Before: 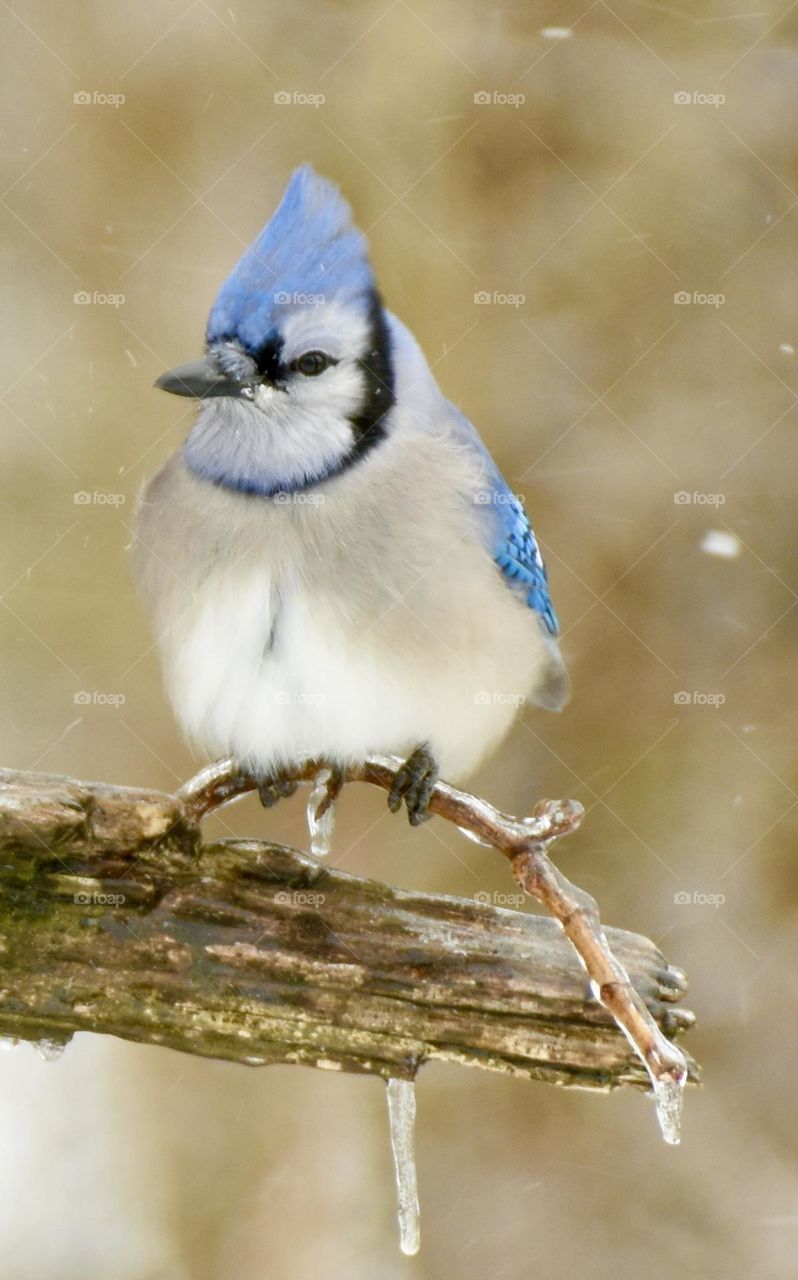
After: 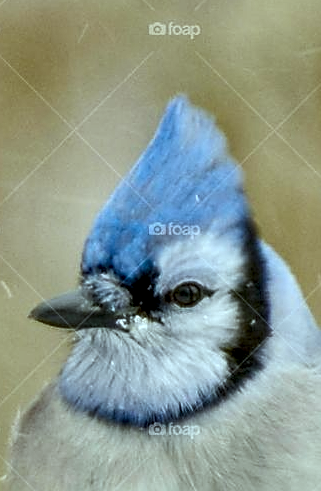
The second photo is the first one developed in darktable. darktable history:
shadows and highlights: radius 264.74, soften with gaussian
color correction: highlights a* -10.02, highlights b* -9.91
crop: left 15.69%, top 5.43%, right 44.037%, bottom 56.142%
sharpen: on, module defaults
local contrast: detail 150%
